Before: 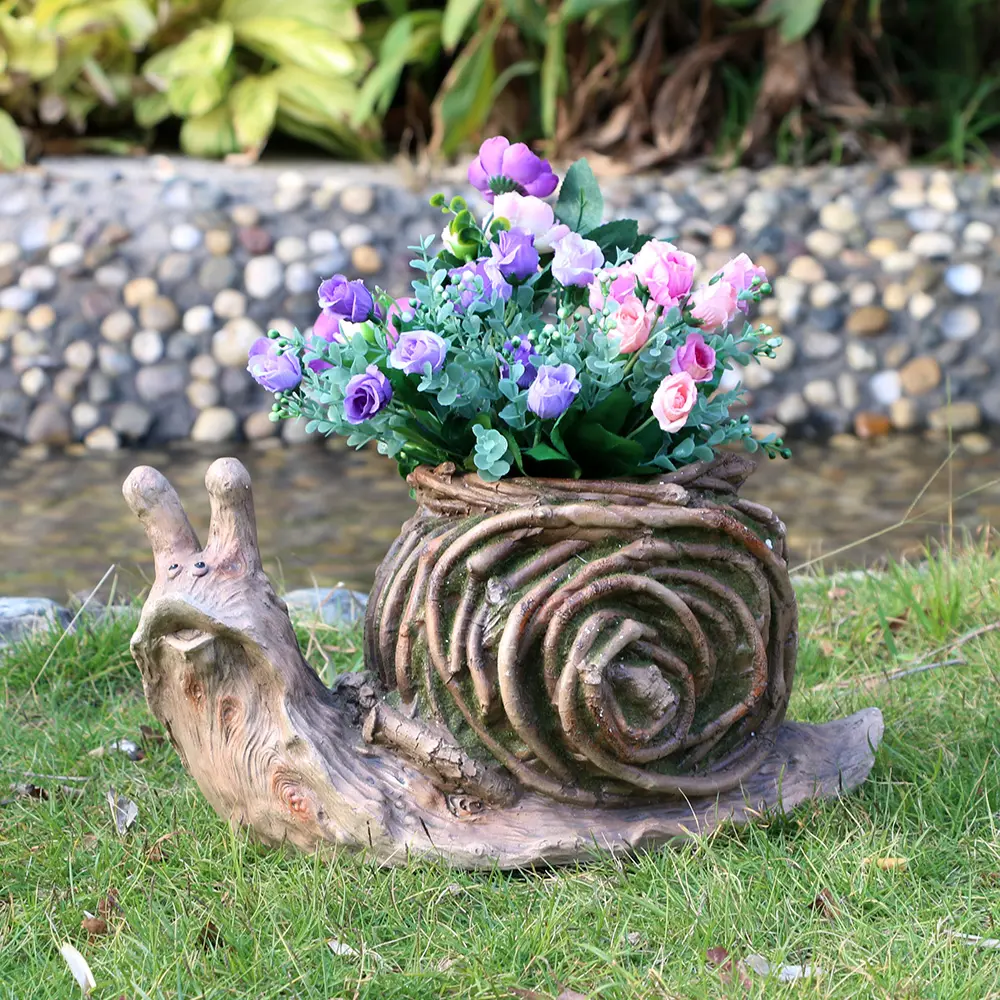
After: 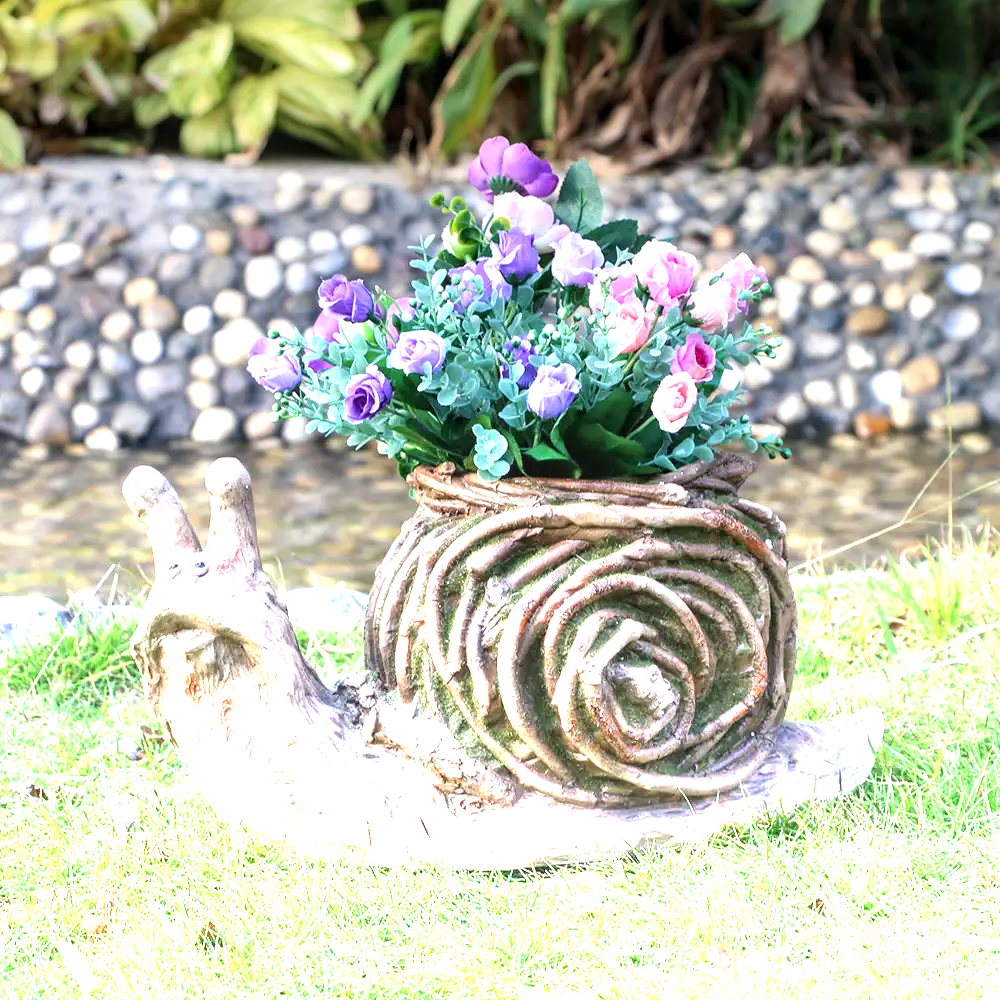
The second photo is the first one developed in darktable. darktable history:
local contrast: on, module defaults
graduated density: density -3.9 EV
